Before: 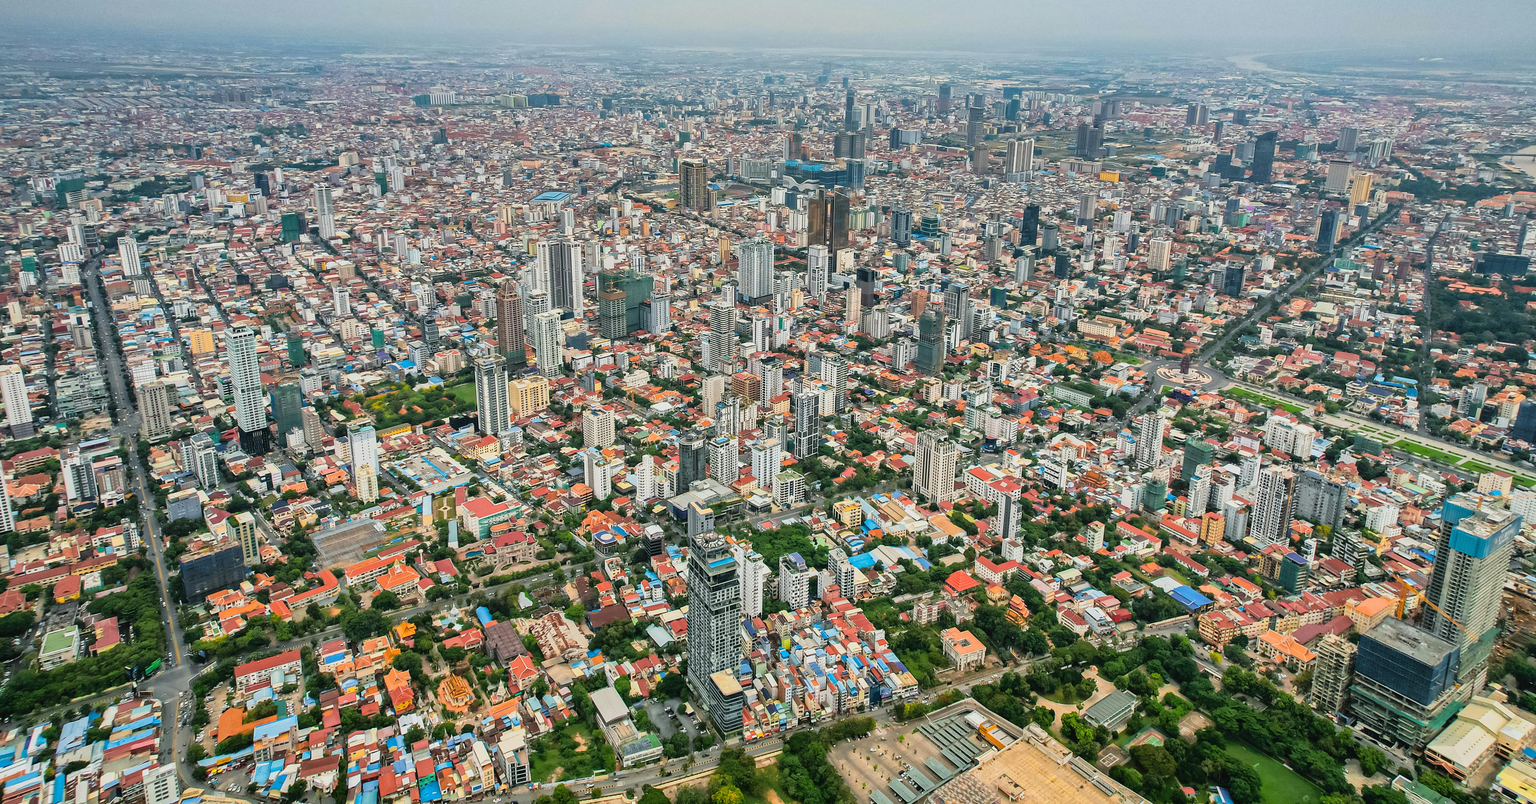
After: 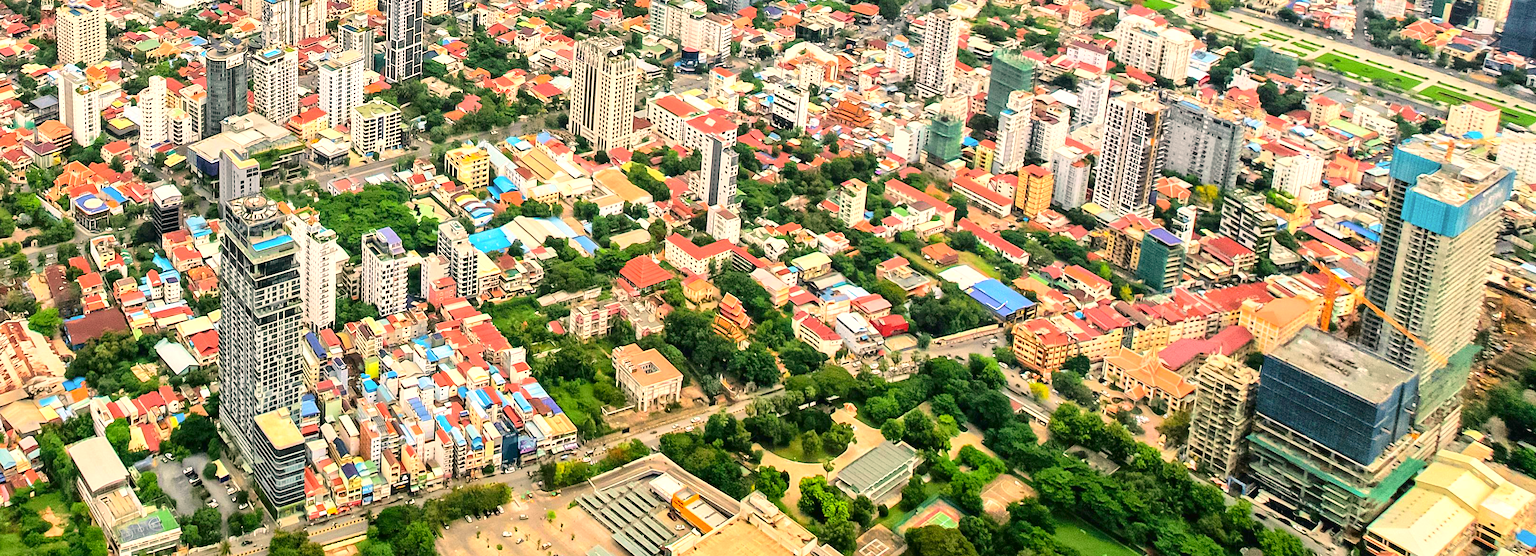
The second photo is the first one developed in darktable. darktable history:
crop and rotate: left 35.589%, top 50.57%, bottom 4.779%
color correction: highlights a* 11.4, highlights b* 12.3
tone curve: curves: ch0 [(0, 0.013) (0.054, 0.018) (0.205, 0.191) (0.289, 0.292) (0.39, 0.424) (0.493, 0.551) (0.666, 0.743) (0.795, 0.841) (1, 0.998)]; ch1 [(0, 0) (0.385, 0.343) (0.439, 0.415) (0.494, 0.495) (0.501, 0.501) (0.51, 0.509) (0.54, 0.552) (0.586, 0.614) (0.66, 0.706) (0.783, 0.804) (1, 1)]; ch2 [(0, 0) (0.32, 0.281) (0.403, 0.399) (0.441, 0.428) (0.47, 0.469) (0.498, 0.496) (0.524, 0.538) (0.566, 0.579) (0.633, 0.665) (0.7, 0.711) (1, 1)], color space Lab, independent channels, preserve colors none
exposure: black level correction 0, exposure 0.697 EV, compensate exposure bias true, compensate highlight preservation false
